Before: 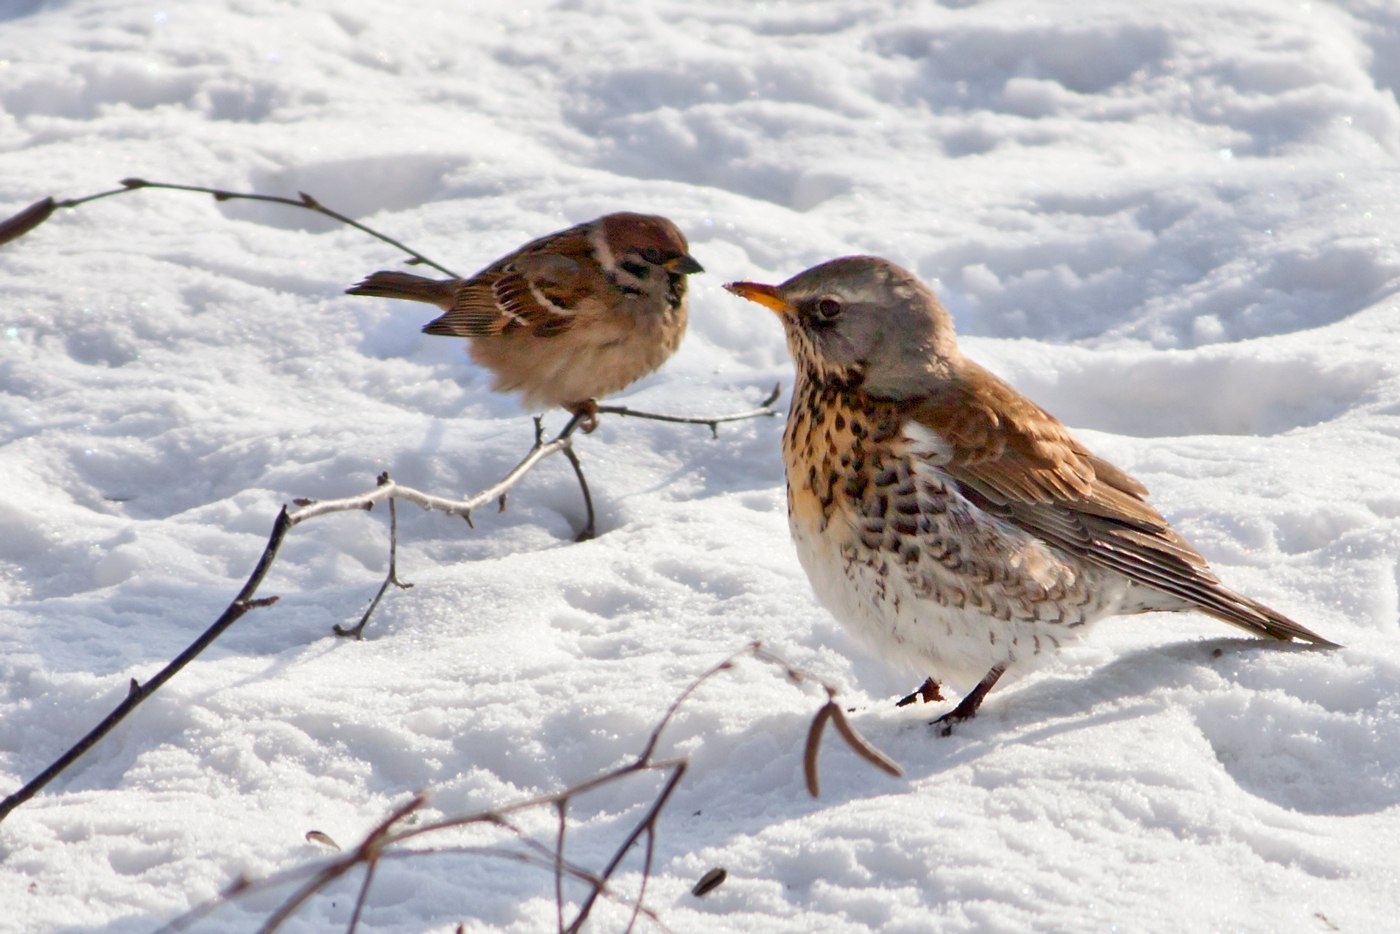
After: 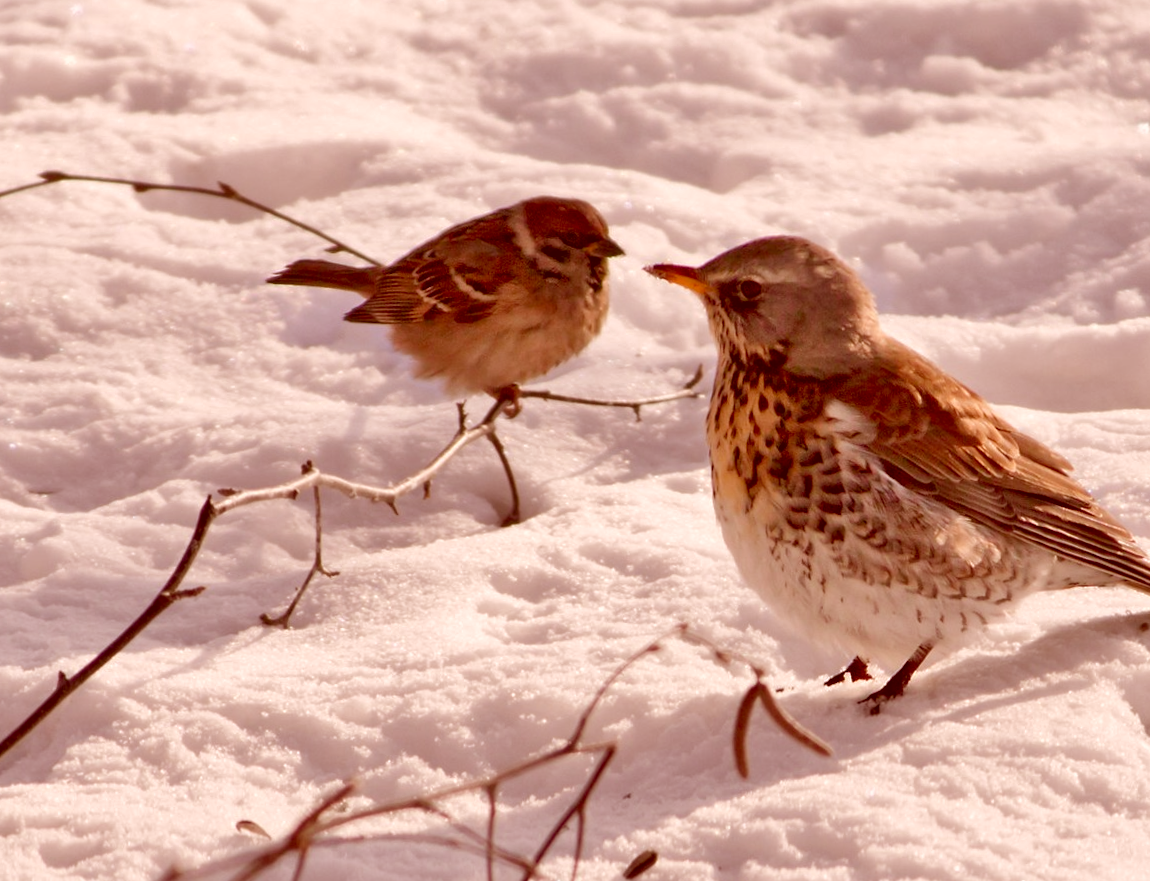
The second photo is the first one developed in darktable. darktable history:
color correction: highlights a* 9.03, highlights b* 8.71, shadows a* 40, shadows b* 40, saturation 0.8
crop and rotate: angle 1°, left 4.281%, top 0.642%, right 11.383%, bottom 2.486%
base curve: curves: ch0 [(0, 0) (0.74, 0.67) (1, 1)]
